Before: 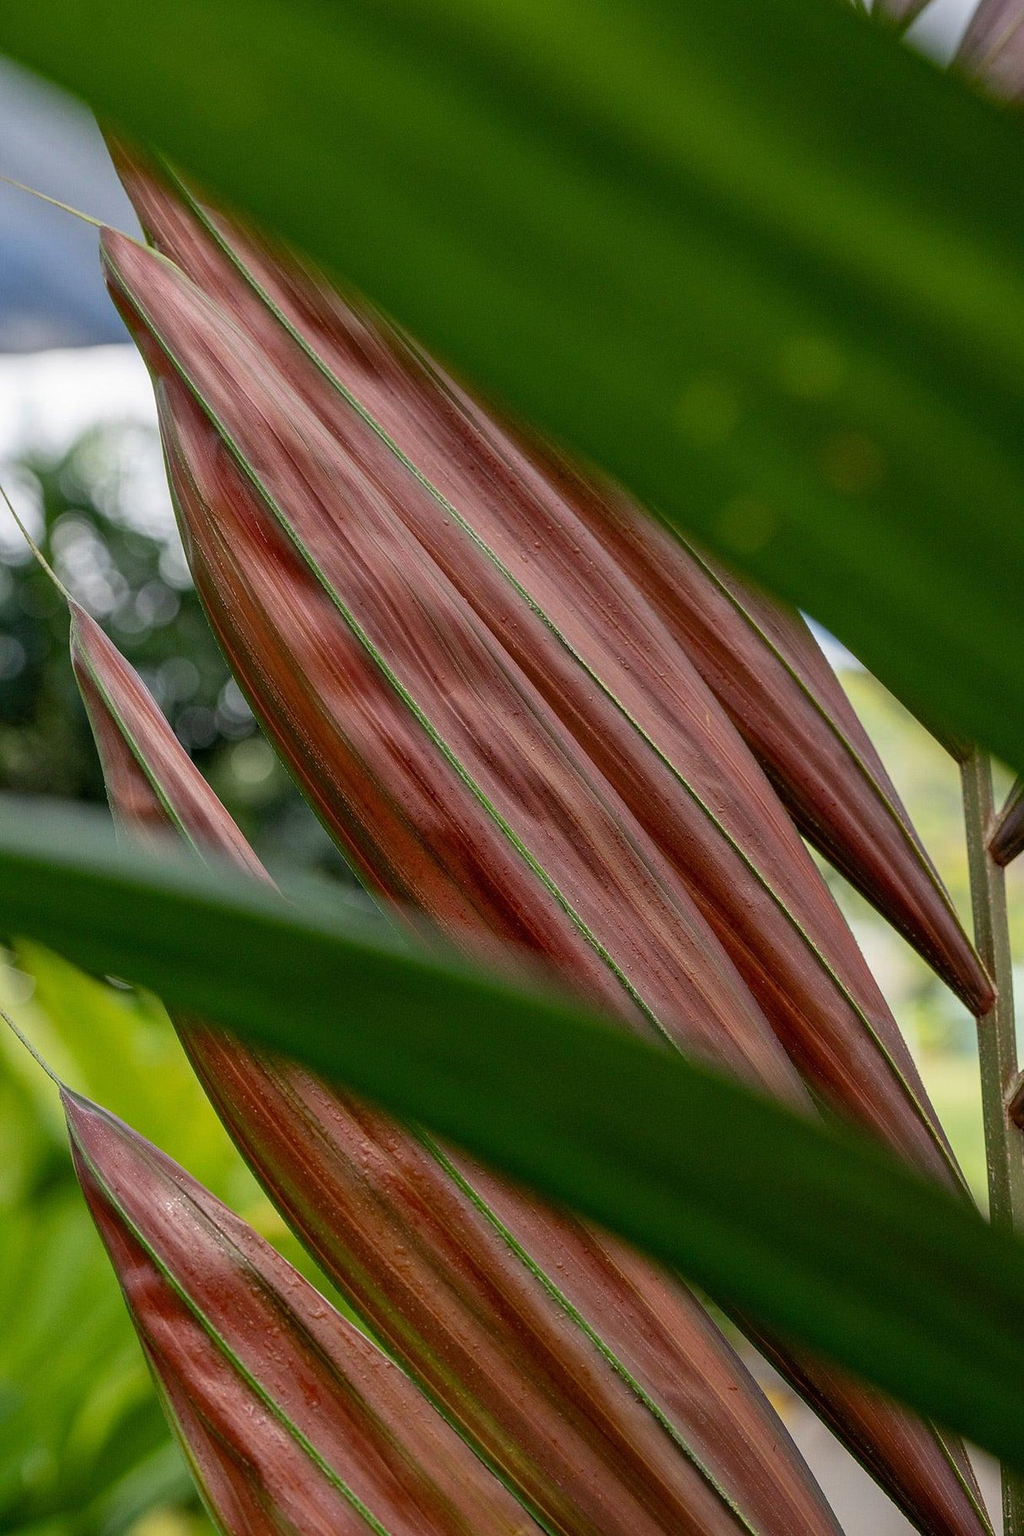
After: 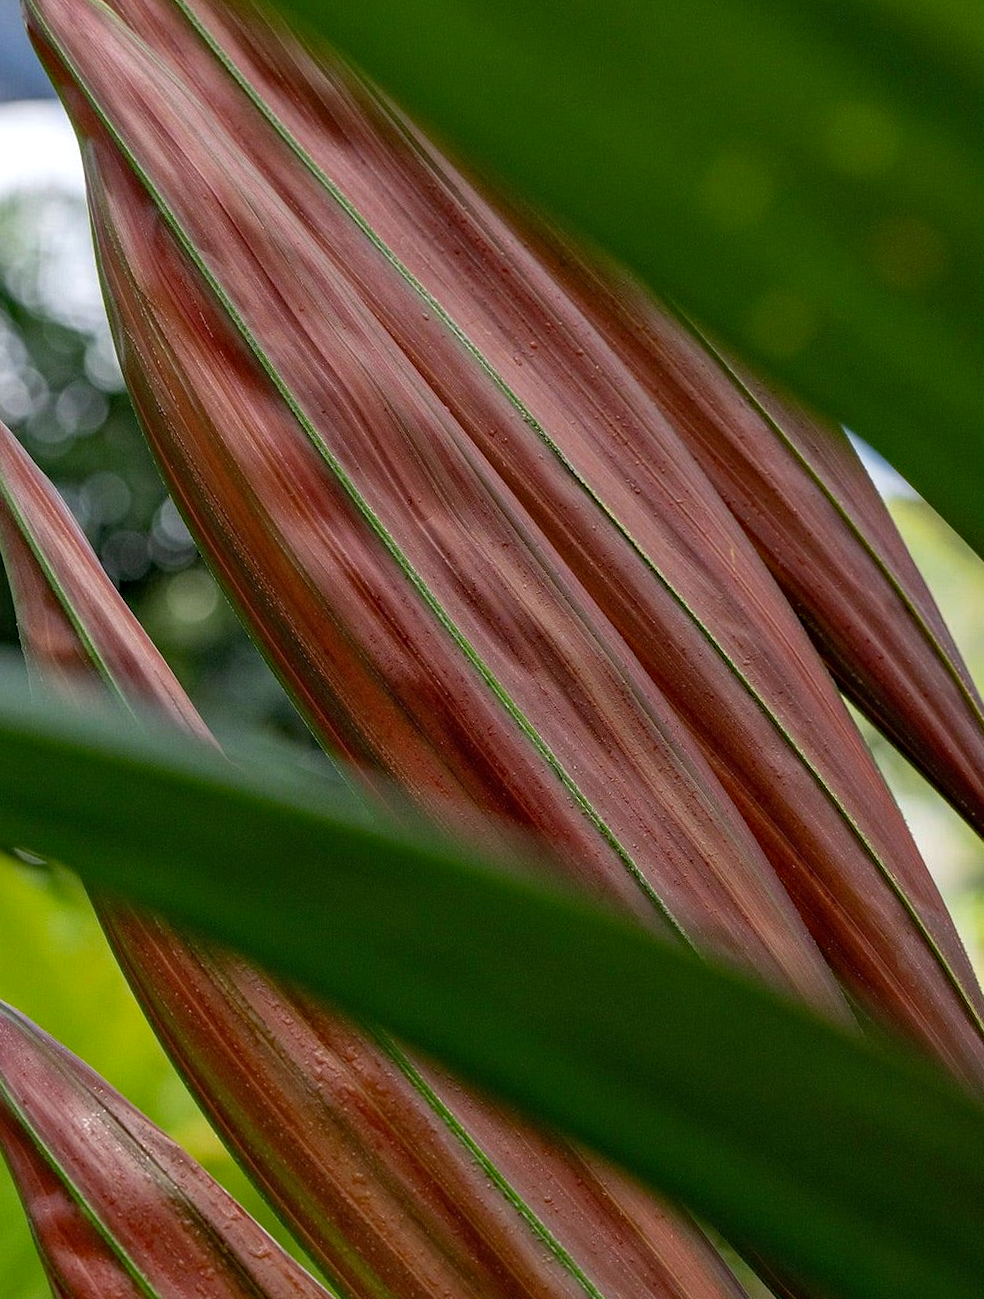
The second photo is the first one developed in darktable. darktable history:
crop: left 9.712%, top 16.928%, right 10.845%, bottom 12.332%
rotate and perspective: rotation 0.8°, automatic cropping off
white balance: red 0.986, blue 1.01
haze removal: compatibility mode true, adaptive false
